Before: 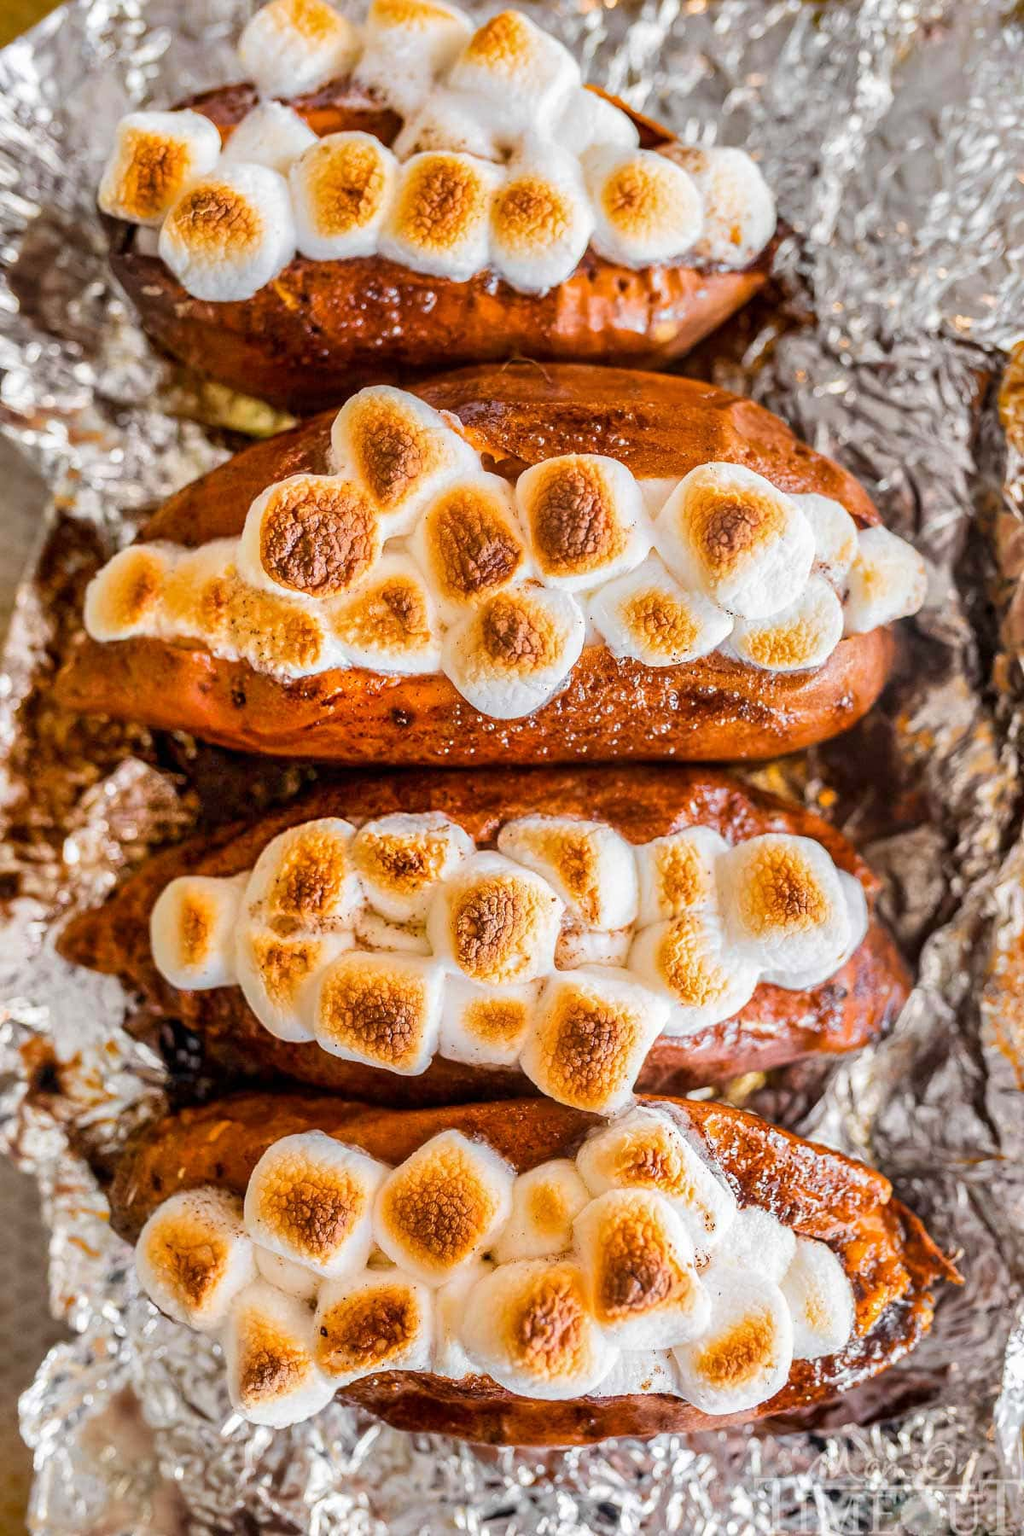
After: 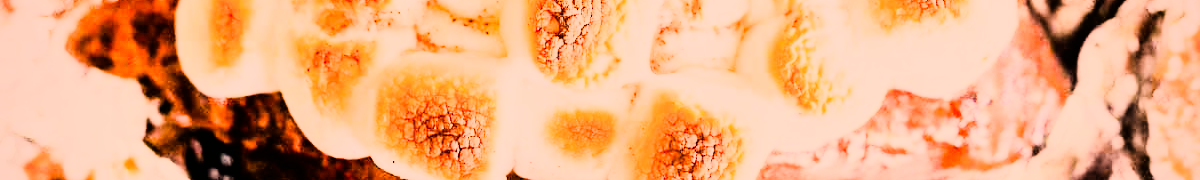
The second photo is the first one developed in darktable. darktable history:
crop and rotate: top 59.084%, bottom 30.916%
color correction: highlights a* 17.88, highlights b* 18.79
sigmoid: contrast 1.7
exposure: black level correction 0, exposure 0.7 EV, compensate exposure bias true, compensate highlight preservation false
rgb curve: curves: ch0 [(0, 0) (0.21, 0.15) (0.24, 0.21) (0.5, 0.75) (0.75, 0.96) (0.89, 0.99) (1, 1)]; ch1 [(0, 0.02) (0.21, 0.13) (0.25, 0.2) (0.5, 0.67) (0.75, 0.9) (0.89, 0.97) (1, 1)]; ch2 [(0, 0.02) (0.21, 0.13) (0.25, 0.2) (0.5, 0.67) (0.75, 0.9) (0.89, 0.97) (1, 1)], compensate middle gray true
vignetting: fall-off radius 100%, width/height ratio 1.337
